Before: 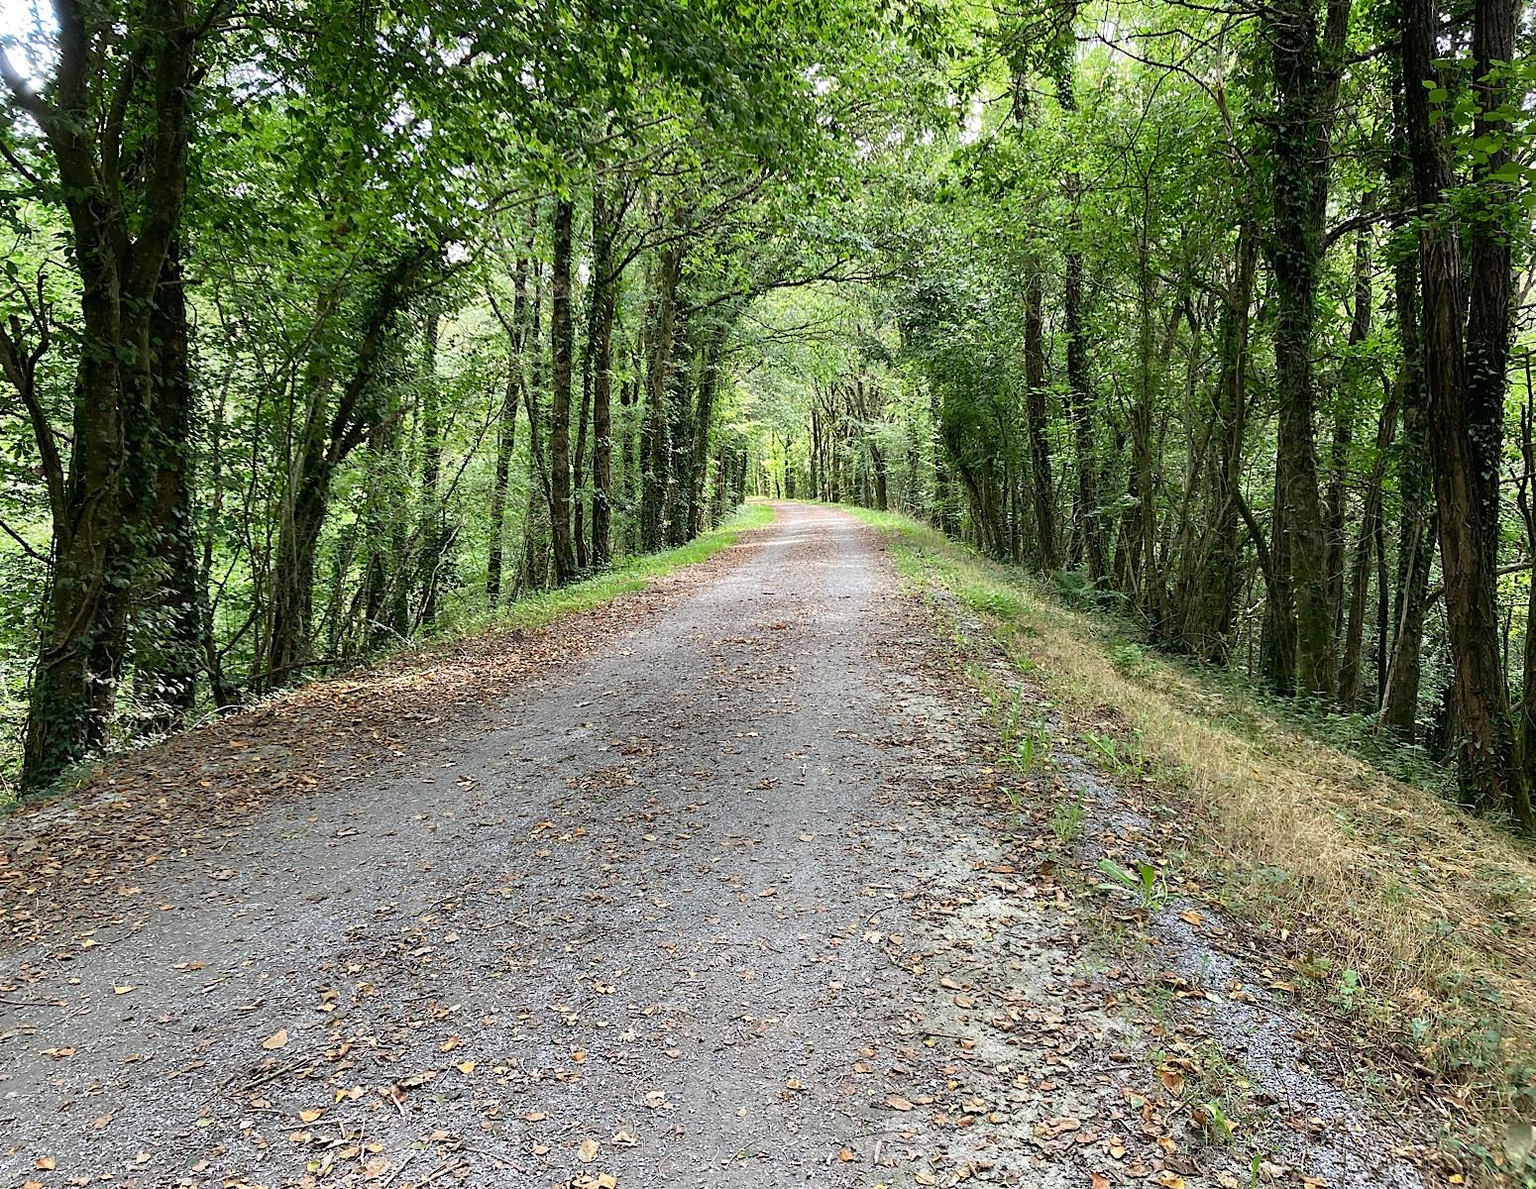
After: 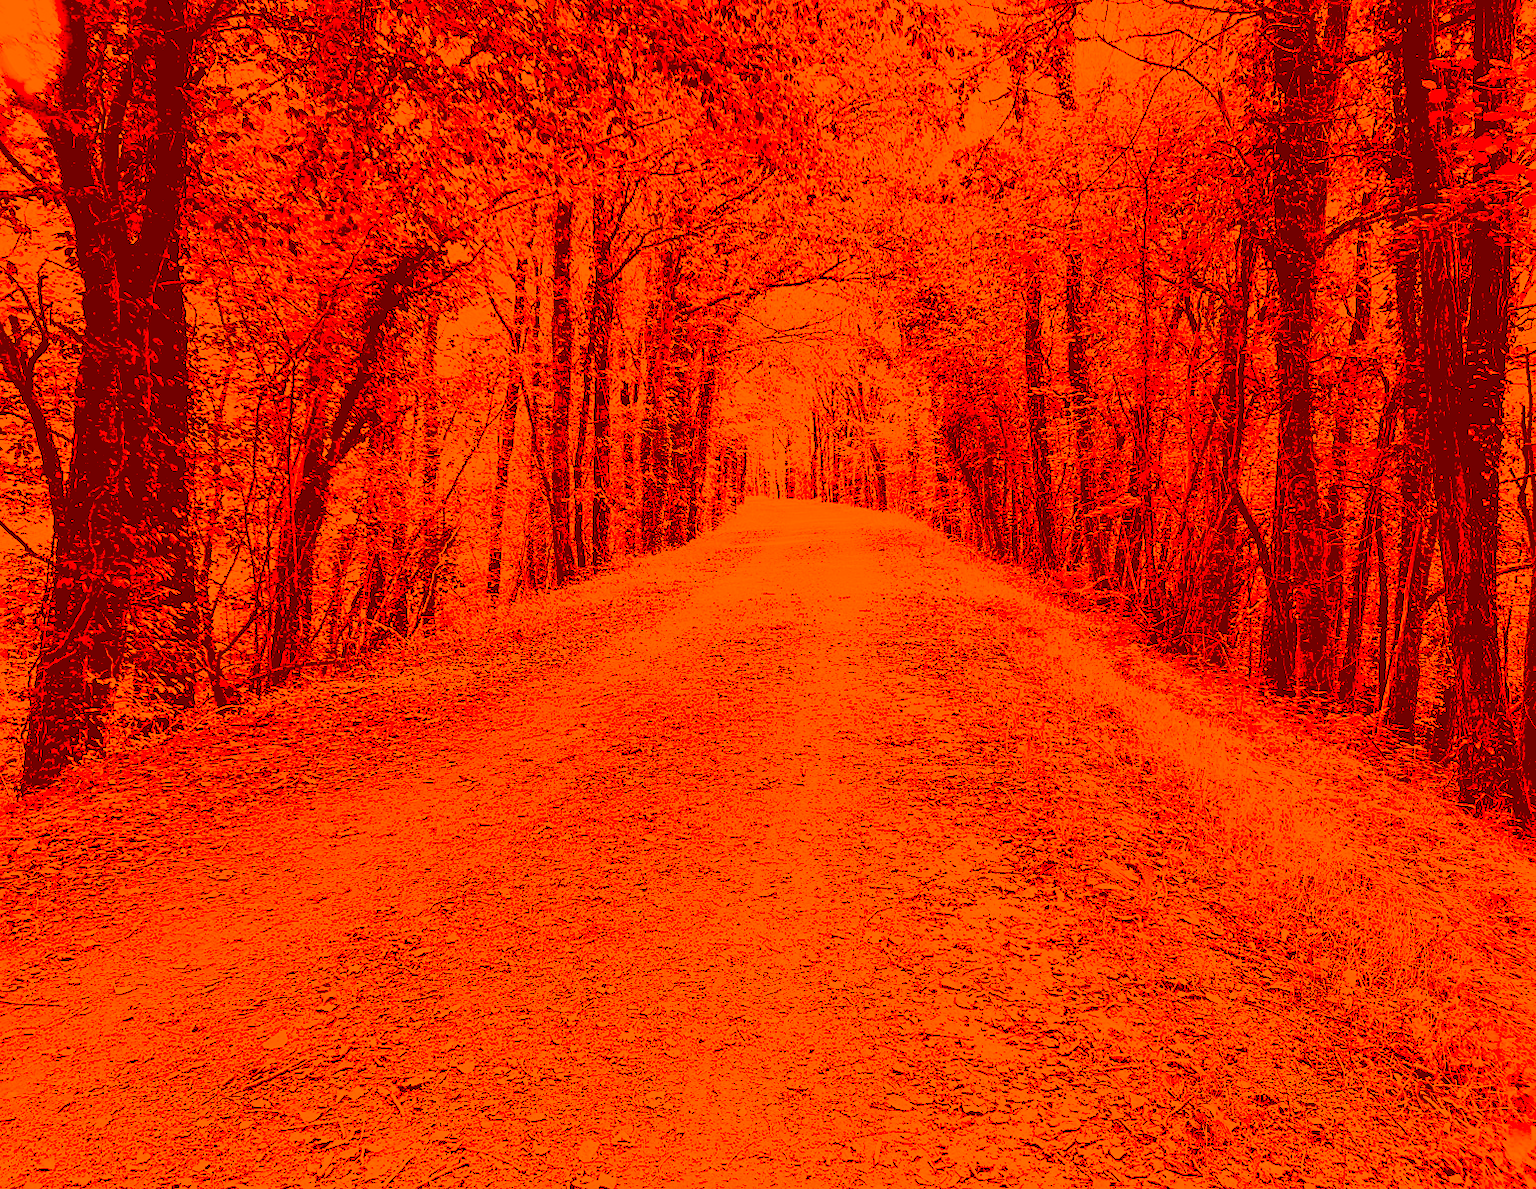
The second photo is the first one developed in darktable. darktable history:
color correction: highlights a* -39.68, highlights b* -40, shadows a* -40, shadows b* -40, saturation -3
exposure: black level correction 0.003, exposure 0.383 EV, compensate highlight preservation false
contrast brightness saturation: contrast 0.53, brightness 0.47, saturation -1
sharpen: radius 2.529, amount 0.323
rgb levels: levels [[0.027, 0.429, 0.996], [0, 0.5, 1], [0, 0.5, 1]]
